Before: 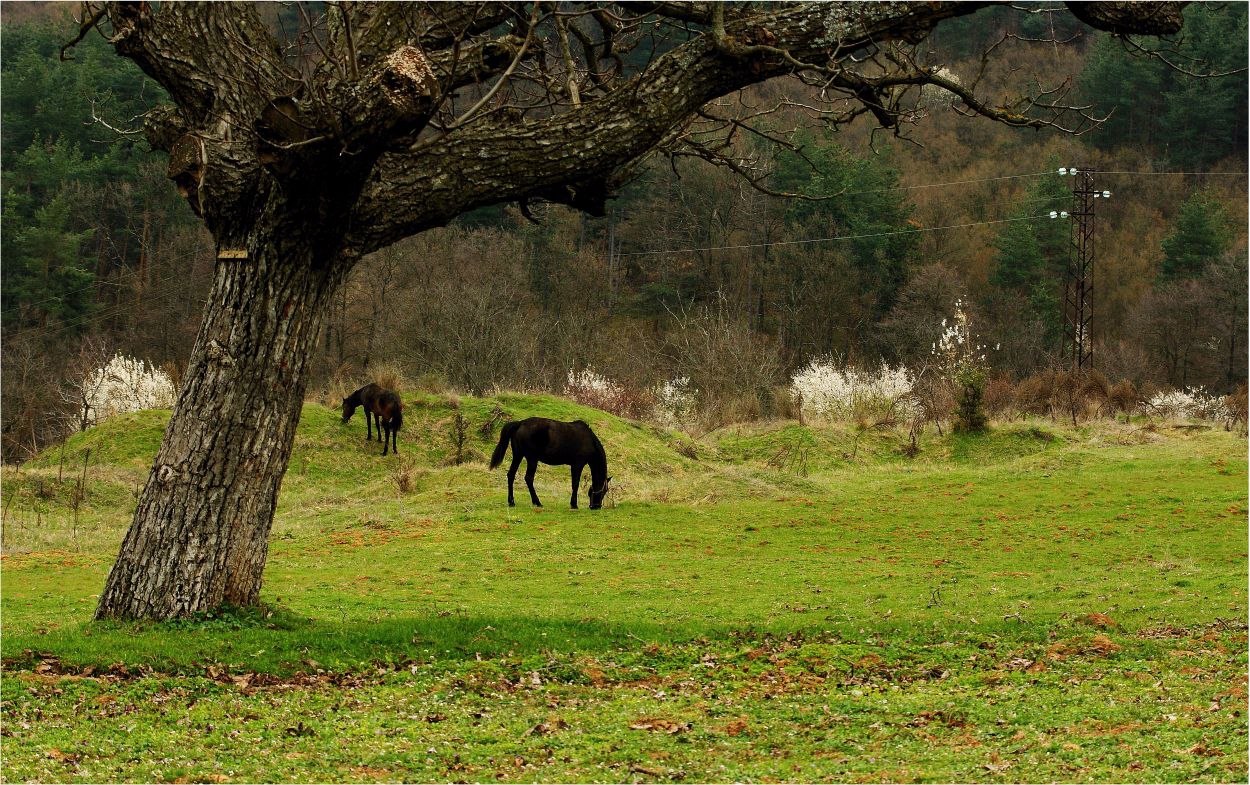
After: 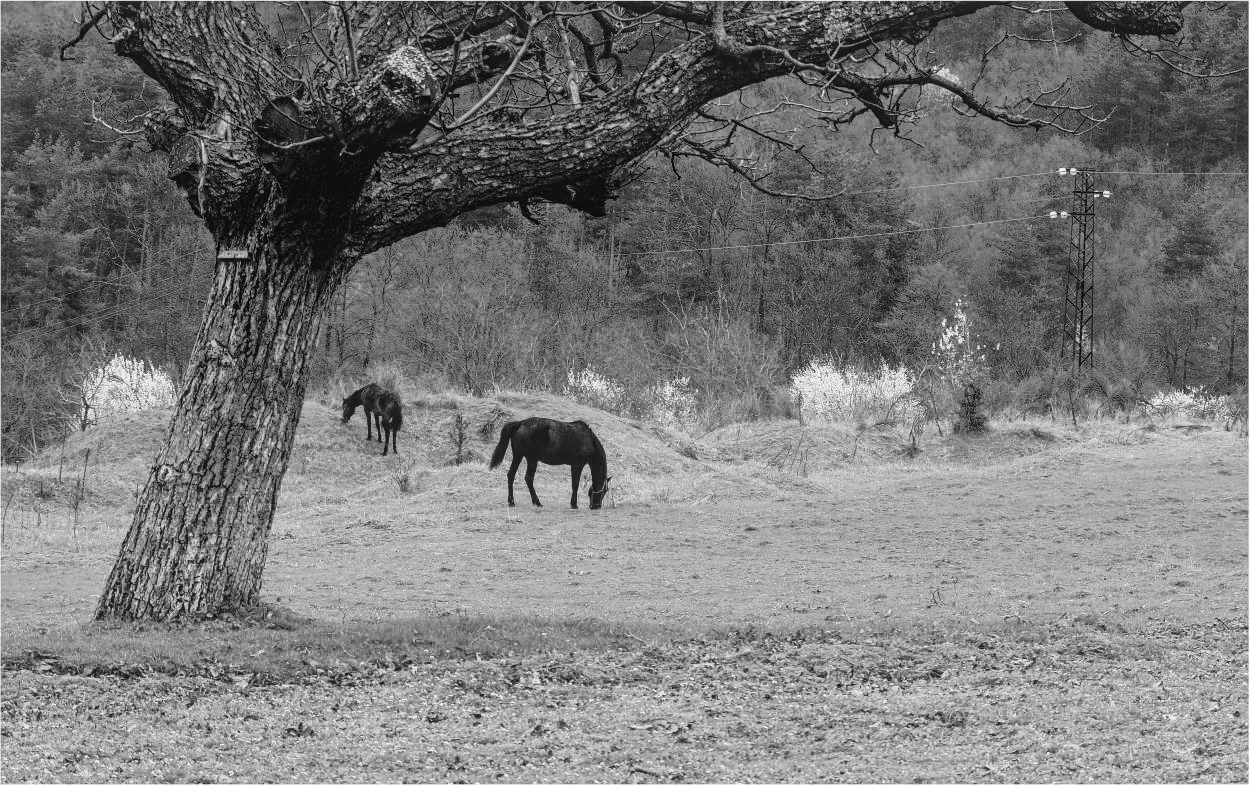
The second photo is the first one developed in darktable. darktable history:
local contrast: on, module defaults
global tonemap: drago (0.7, 100)
contrast equalizer: y [[0.439, 0.44, 0.442, 0.457, 0.493, 0.498], [0.5 ×6], [0.5 ×6], [0 ×6], [0 ×6]], mix 0.59
monochrome: a 16.06, b 15.48, size 1
